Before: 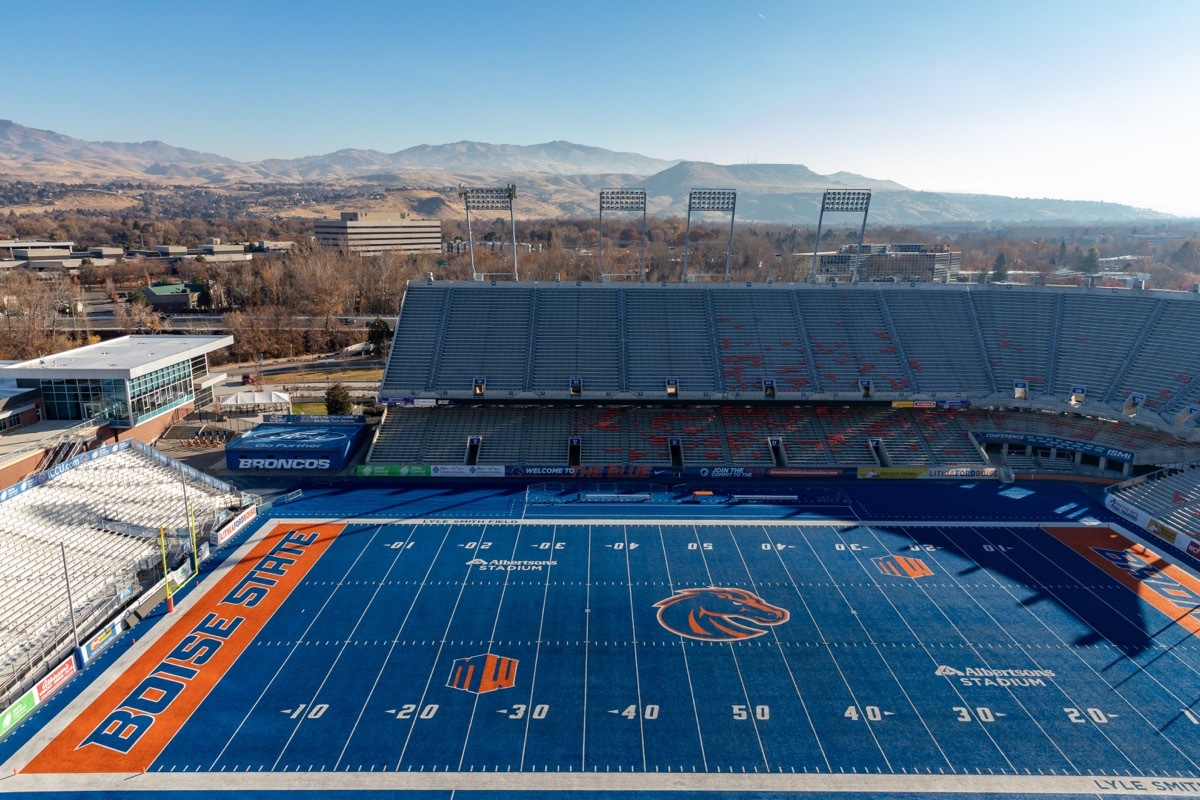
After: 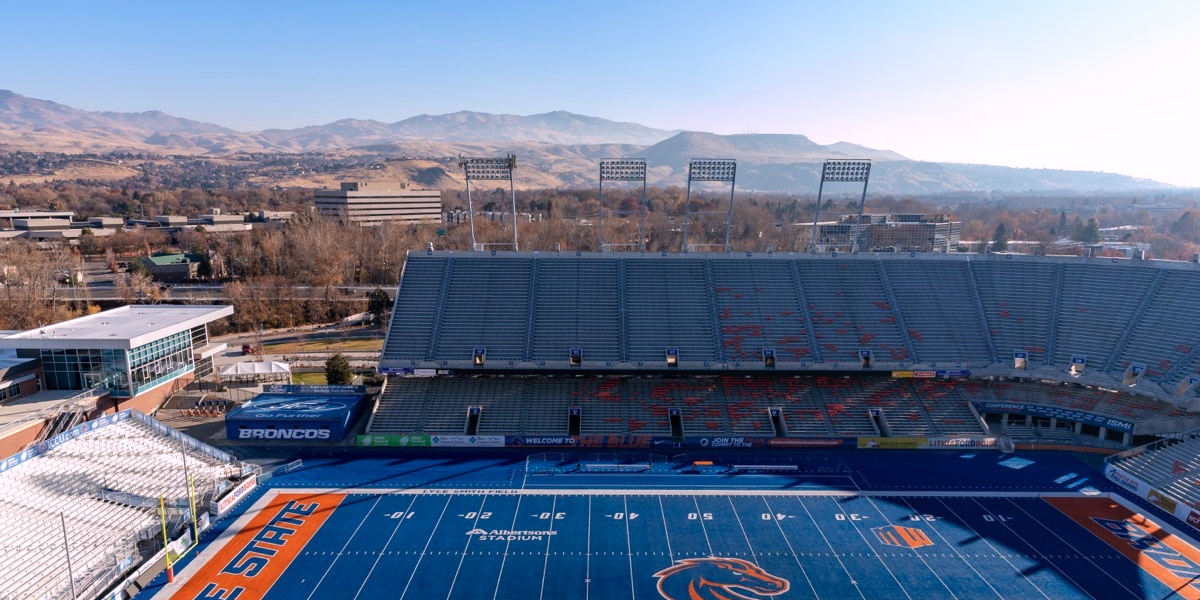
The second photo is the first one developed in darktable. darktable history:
white balance: red 1.05, blue 1.072
crop: top 3.857%, bottom 21.132%
shadows and highlights: shadows -24.28, highlights 49.77, soften with gaussian
